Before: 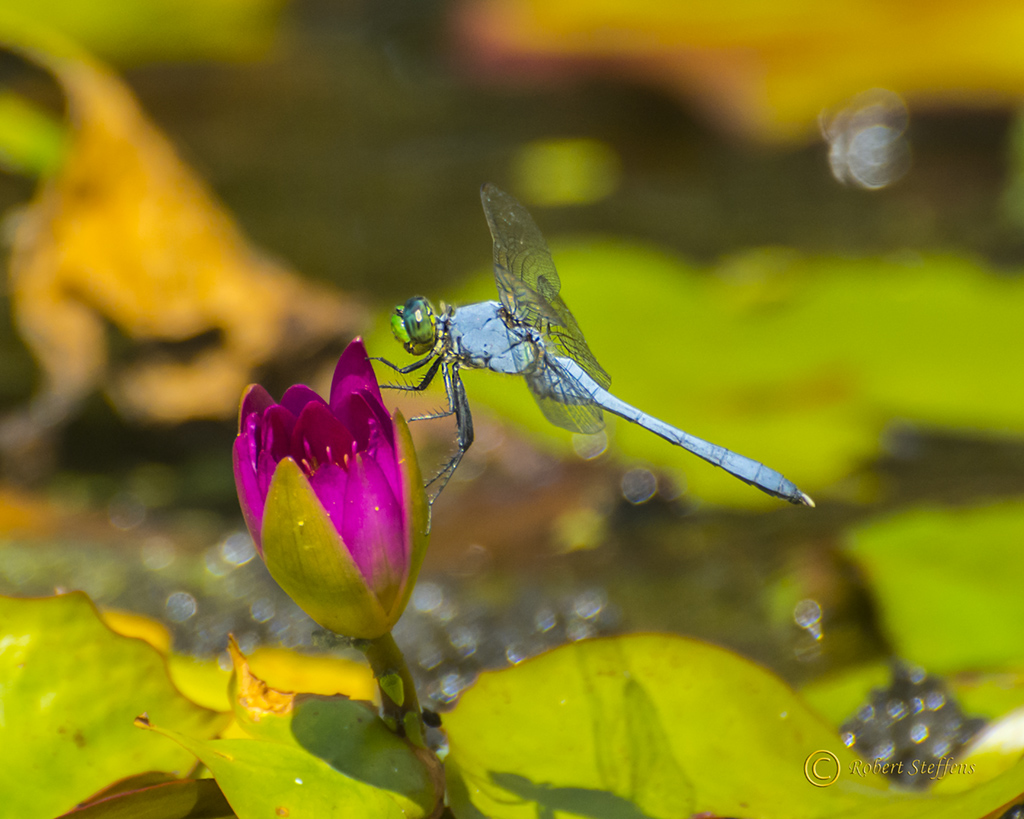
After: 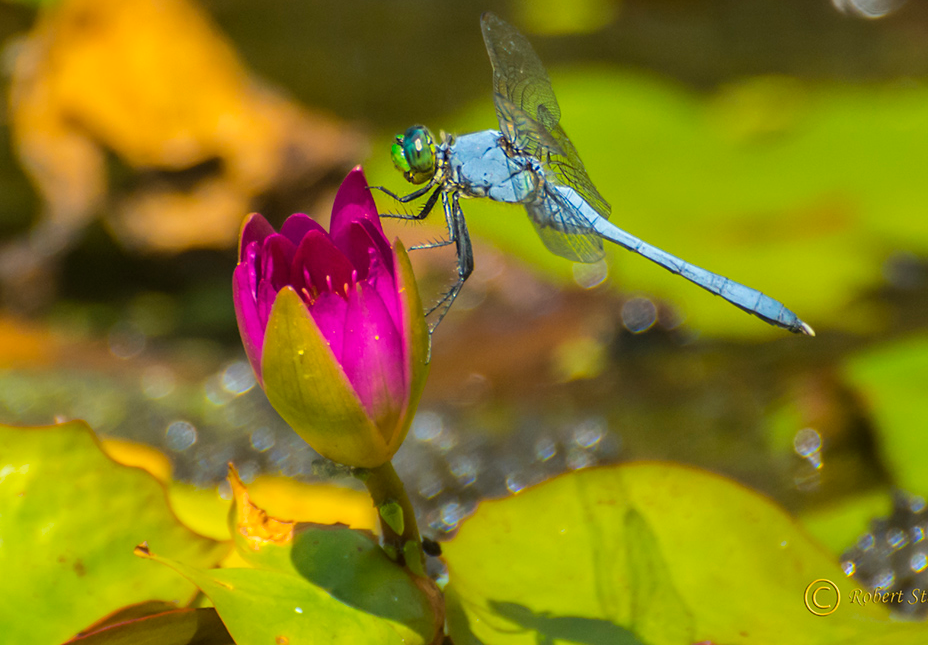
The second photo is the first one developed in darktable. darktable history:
crop: top 20.908%, right 9.35%, bottom 0.248%
